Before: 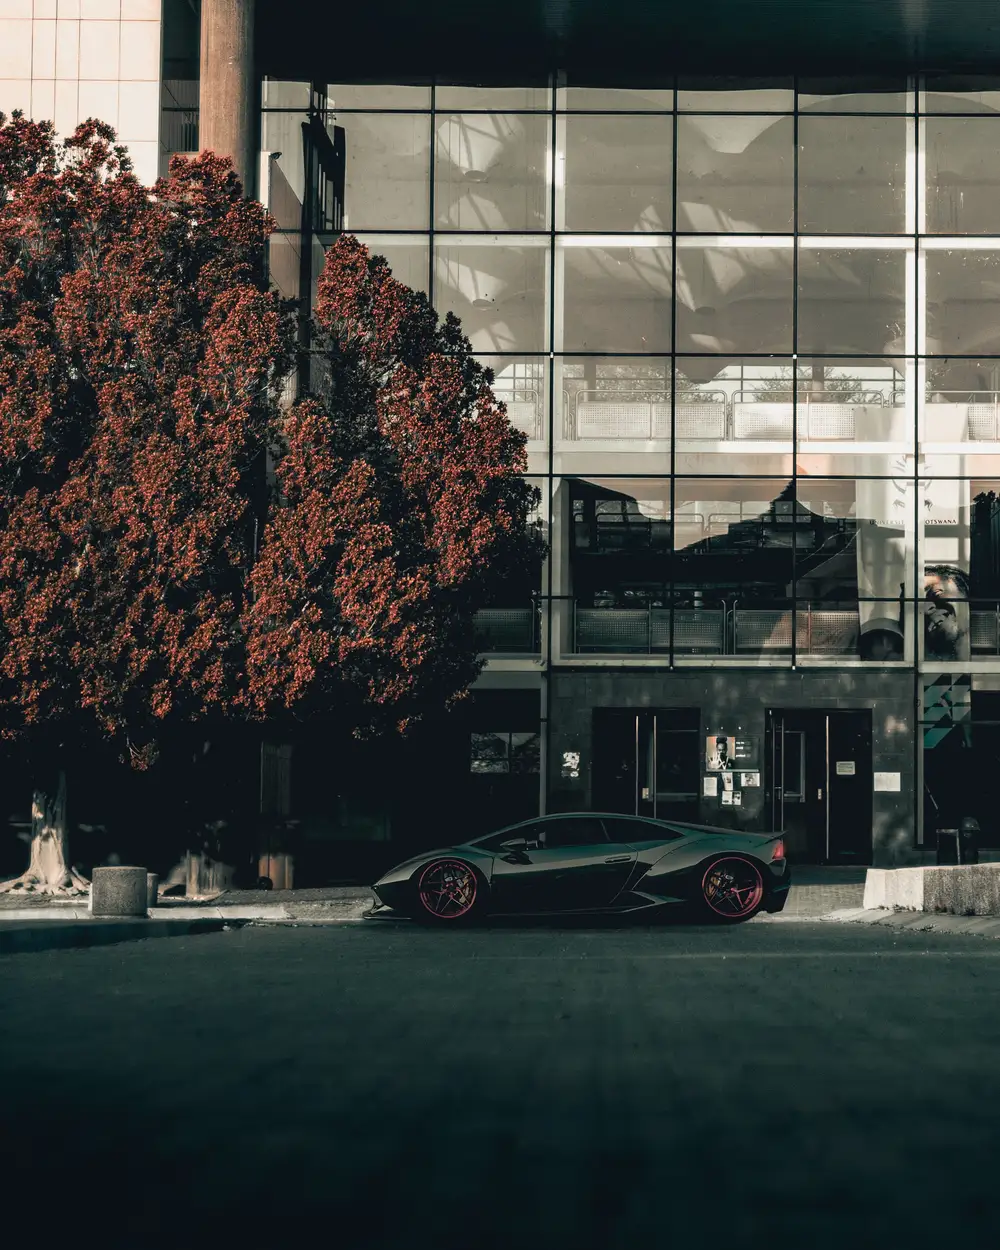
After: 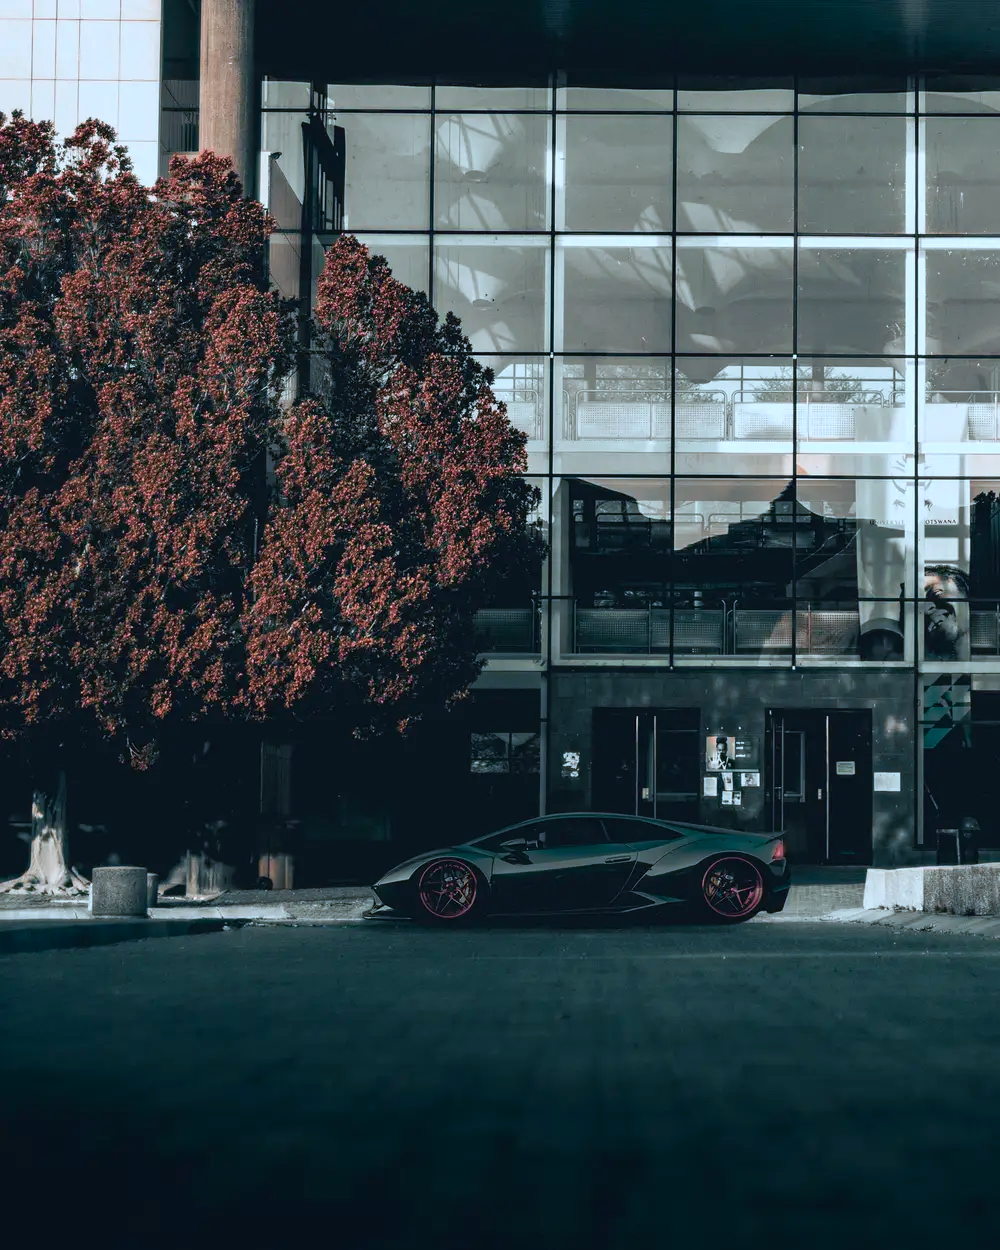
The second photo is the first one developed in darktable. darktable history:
tone equalizer: edges refinement/feathering 500, mask exposure compensation -1.57 EV, preserve details no
color calibration: illuminant as shot in camera, x 0.385, y 0.38, temperature 3986.22 K
